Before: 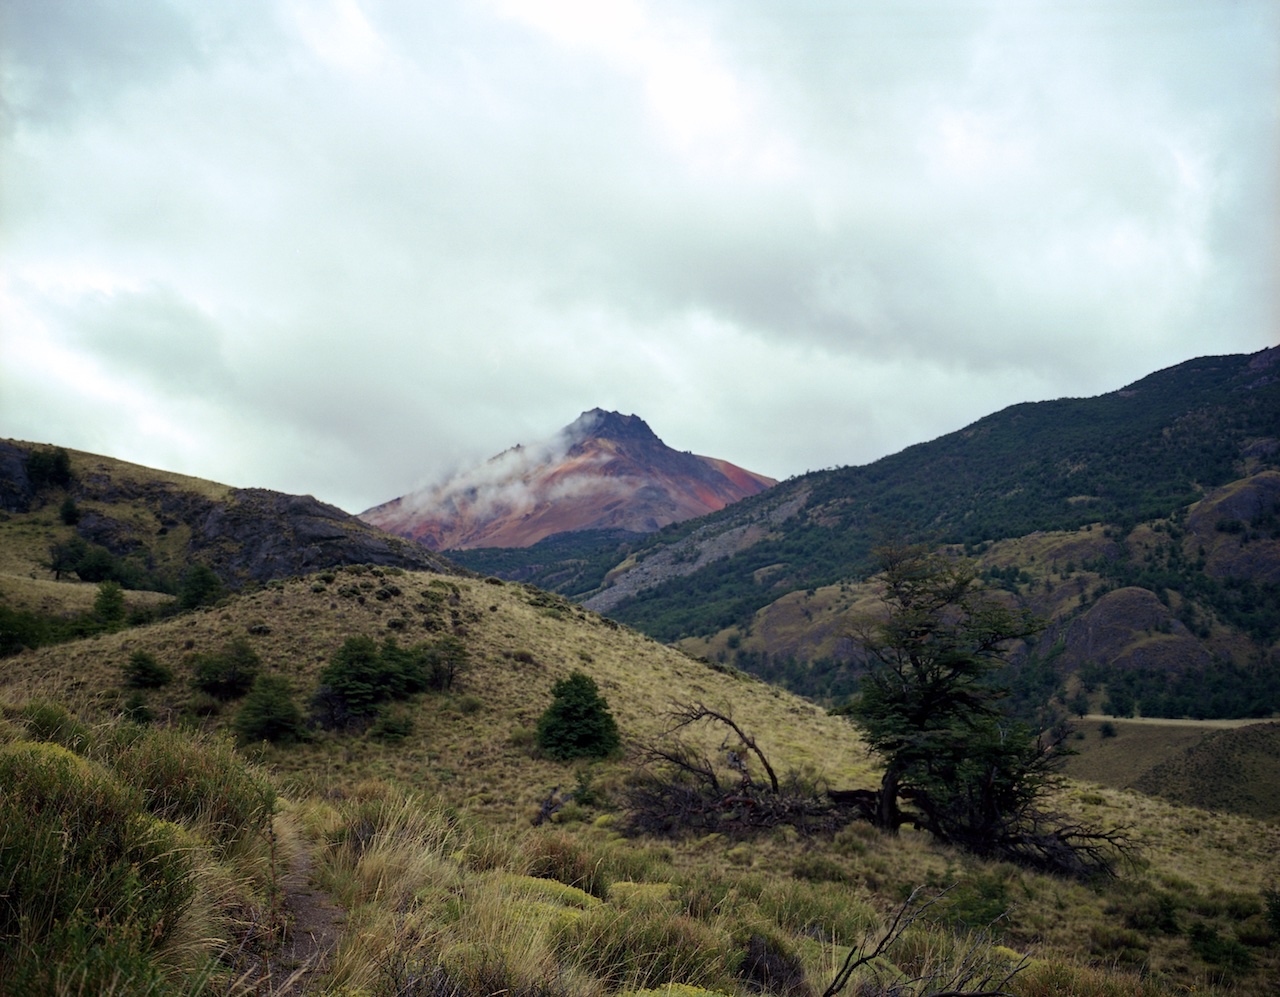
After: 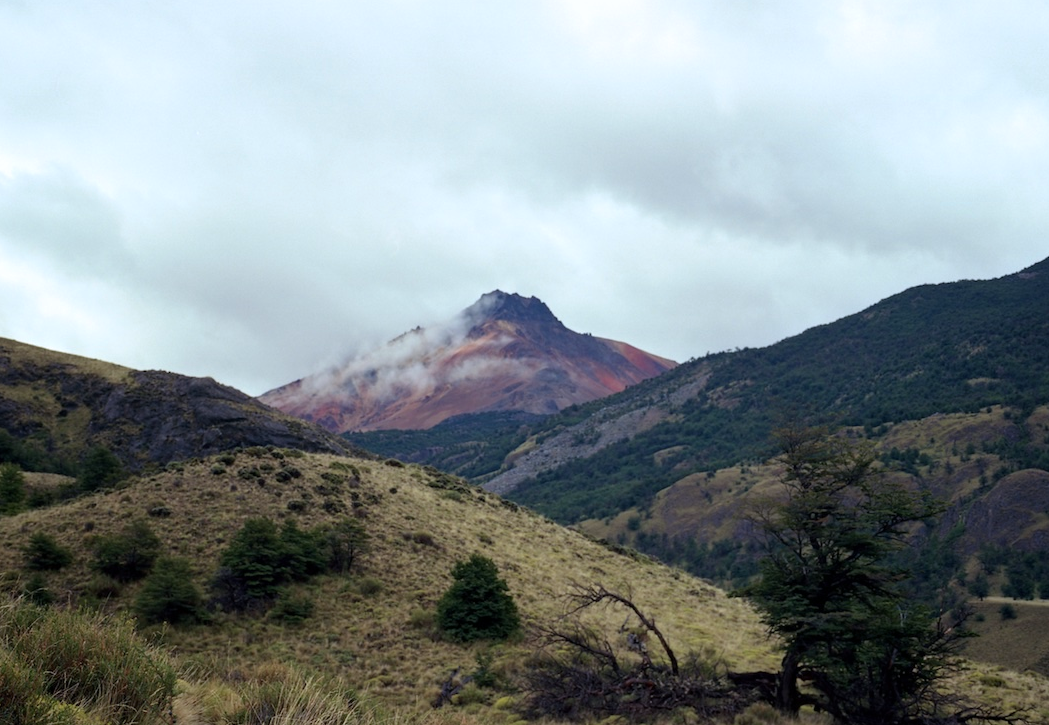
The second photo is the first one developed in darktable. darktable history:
color correction: highlights a* -0.137, highlights b* -5.91, shadows a* -0.137, shadows b* -0.137
rgb levels: preserve colors max RGB
crop: left 7.856%, top 11.836%, right 10.12%, bottom 15.387%
